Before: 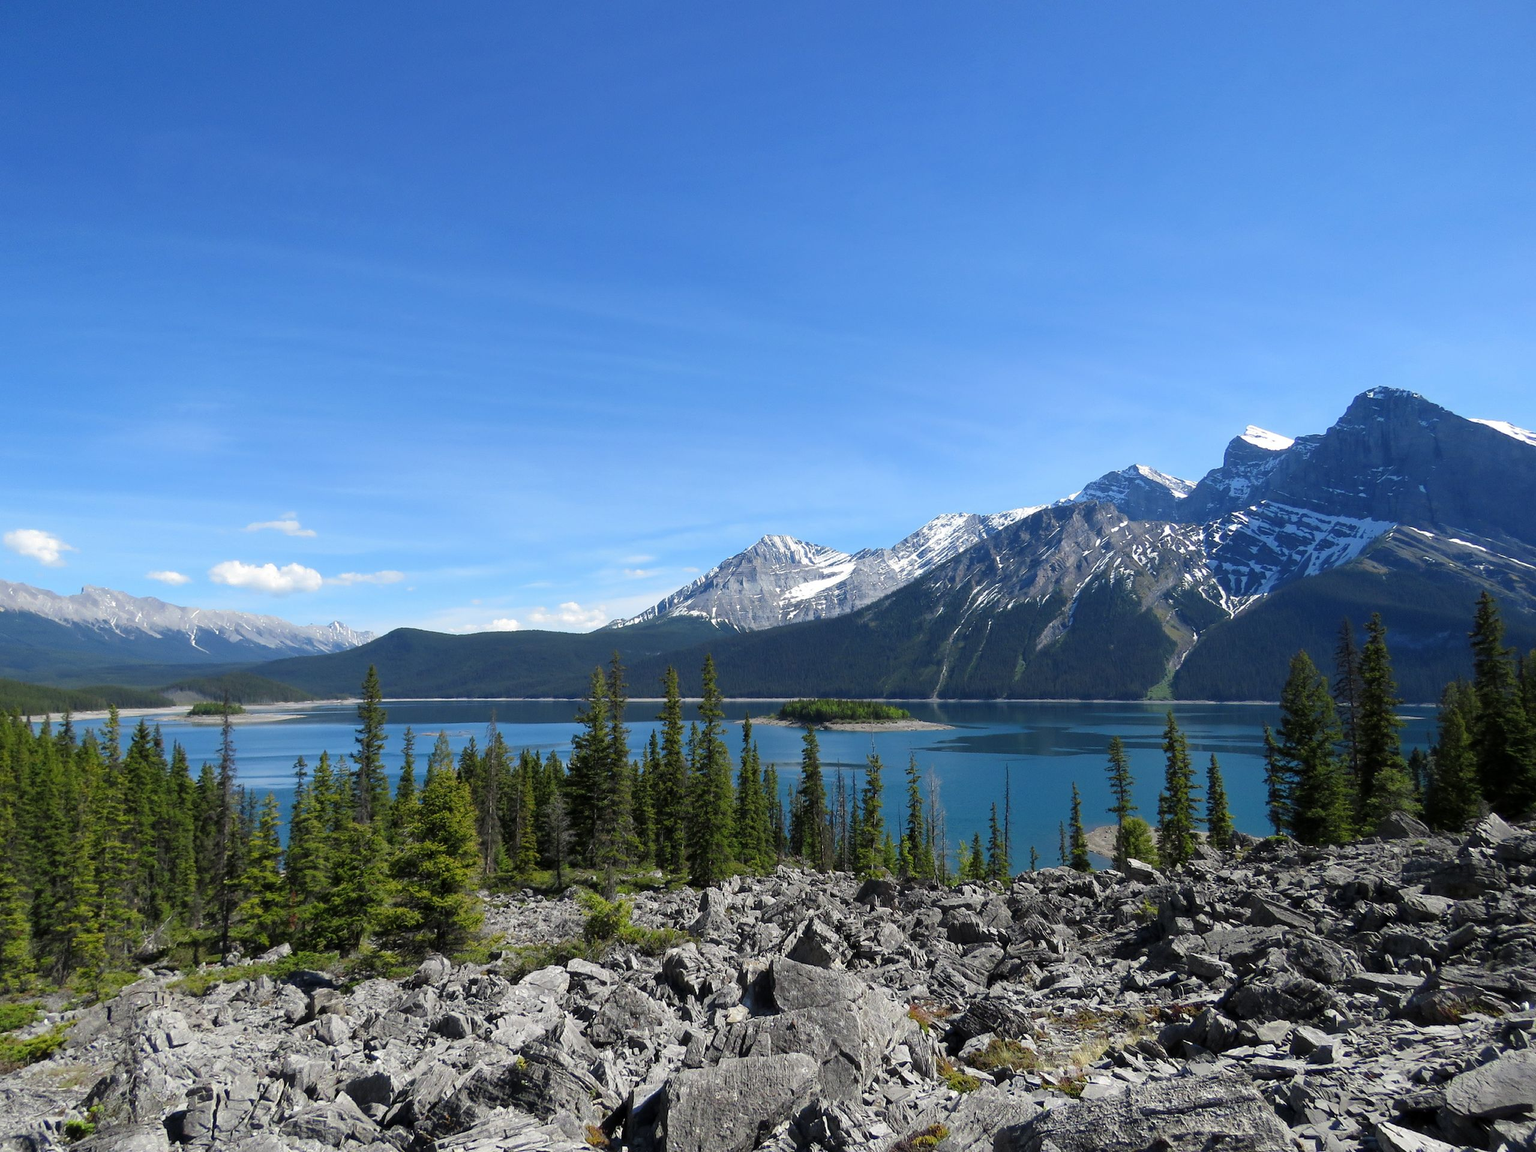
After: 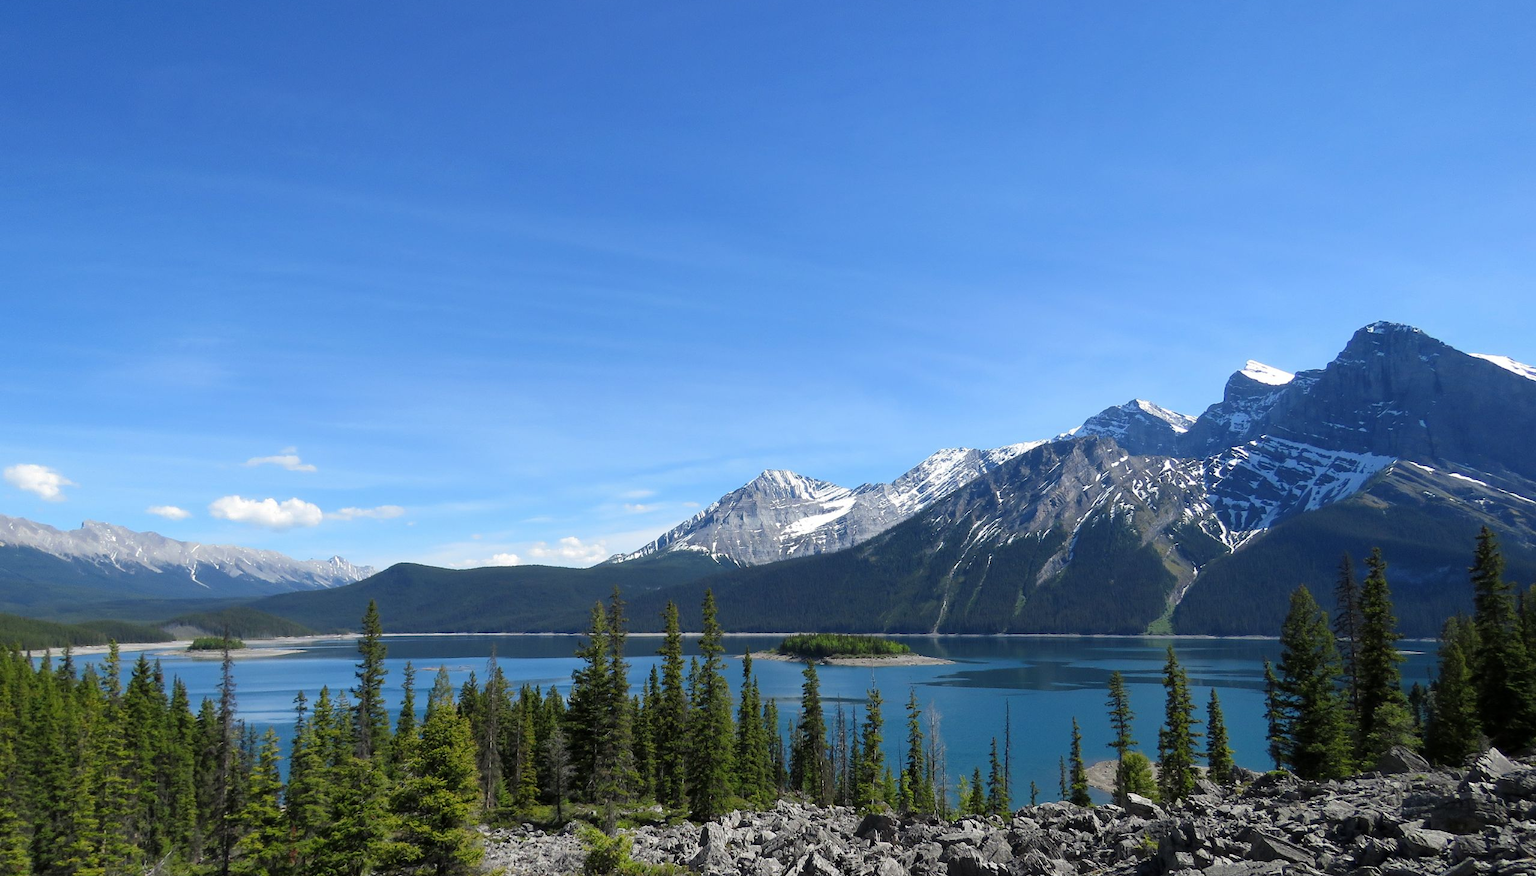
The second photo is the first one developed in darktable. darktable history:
crop: top 5.689%, bottom 18.197%
